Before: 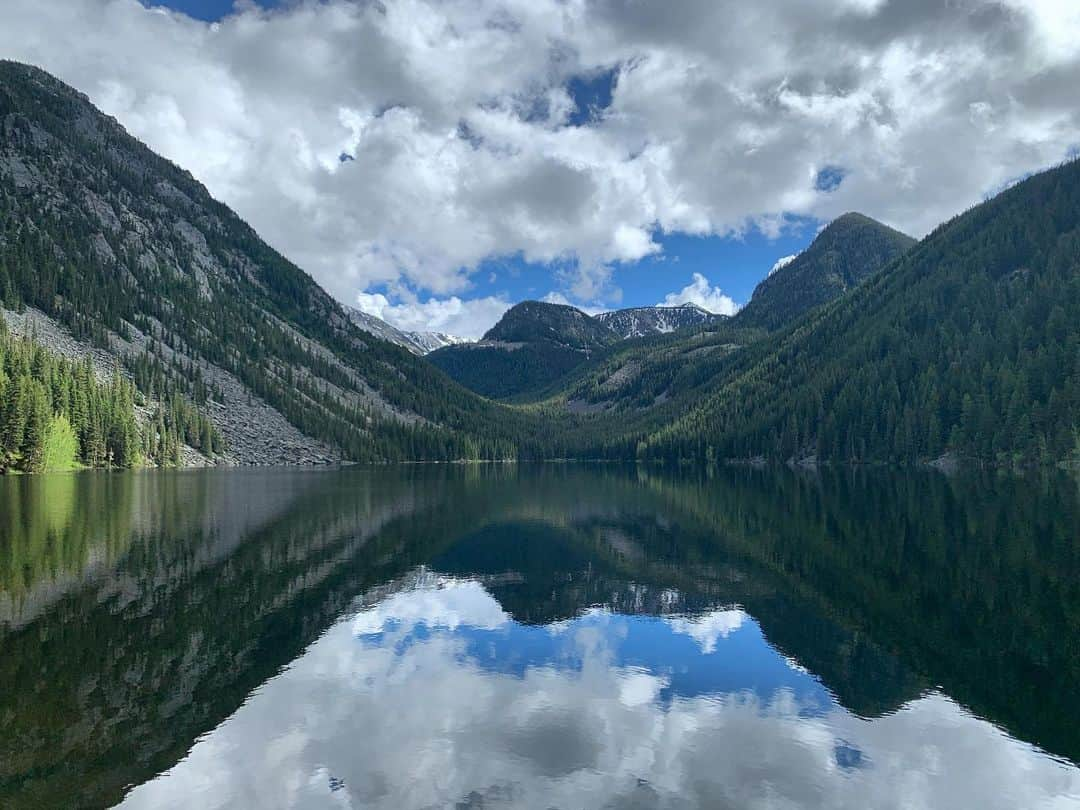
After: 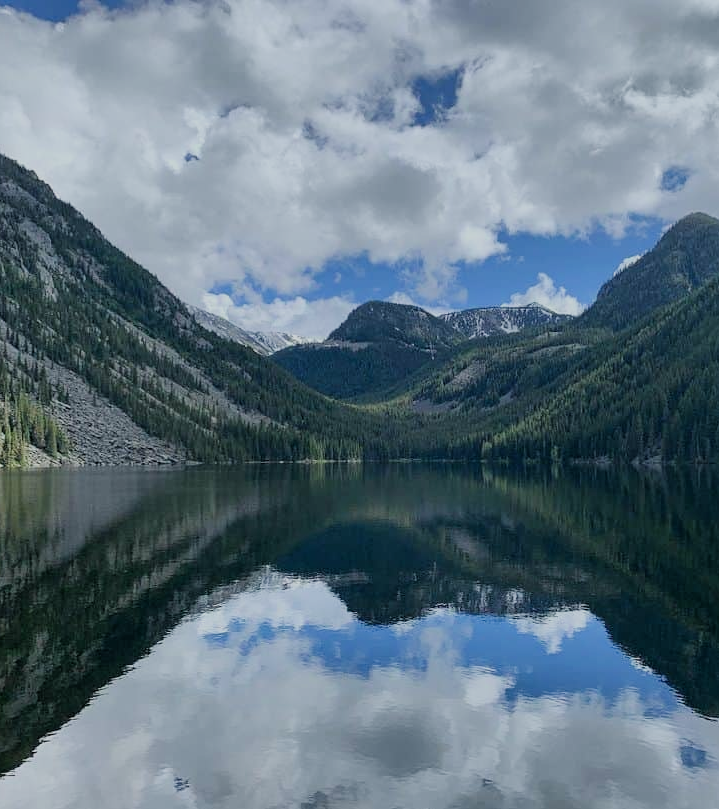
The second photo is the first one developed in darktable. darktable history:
filmic rgb: black relative exposure -16 EV, white relative exposure 6.92 EV, hardness 4.7
crop and rotate: left 14.385%, right 18.948%
